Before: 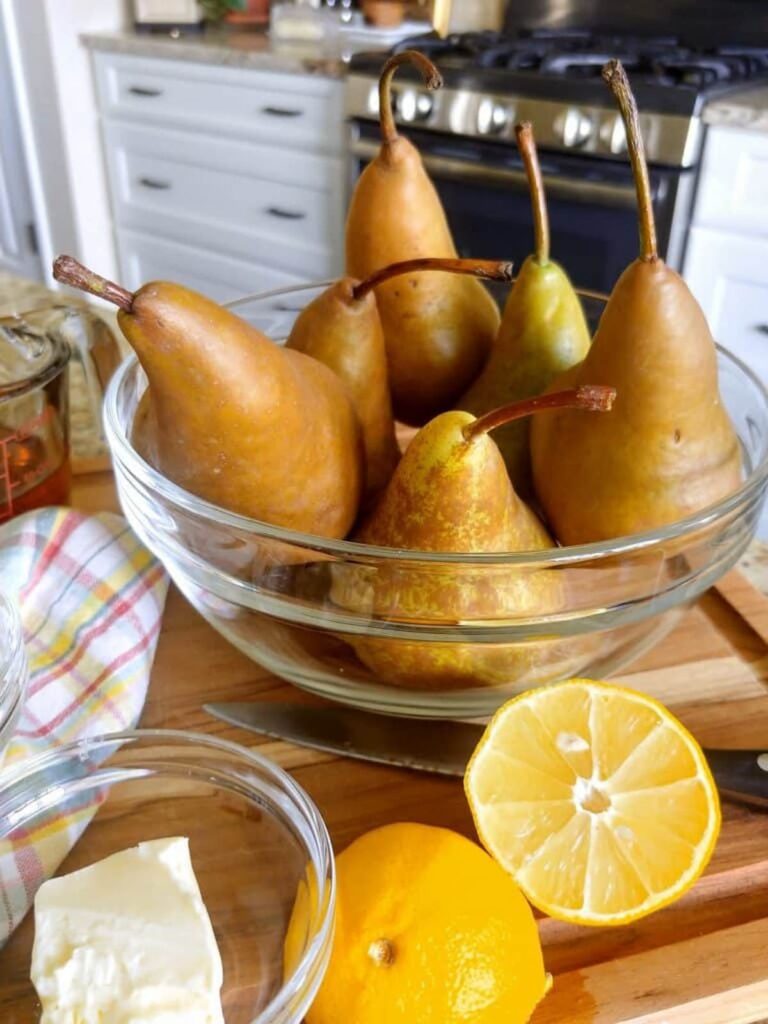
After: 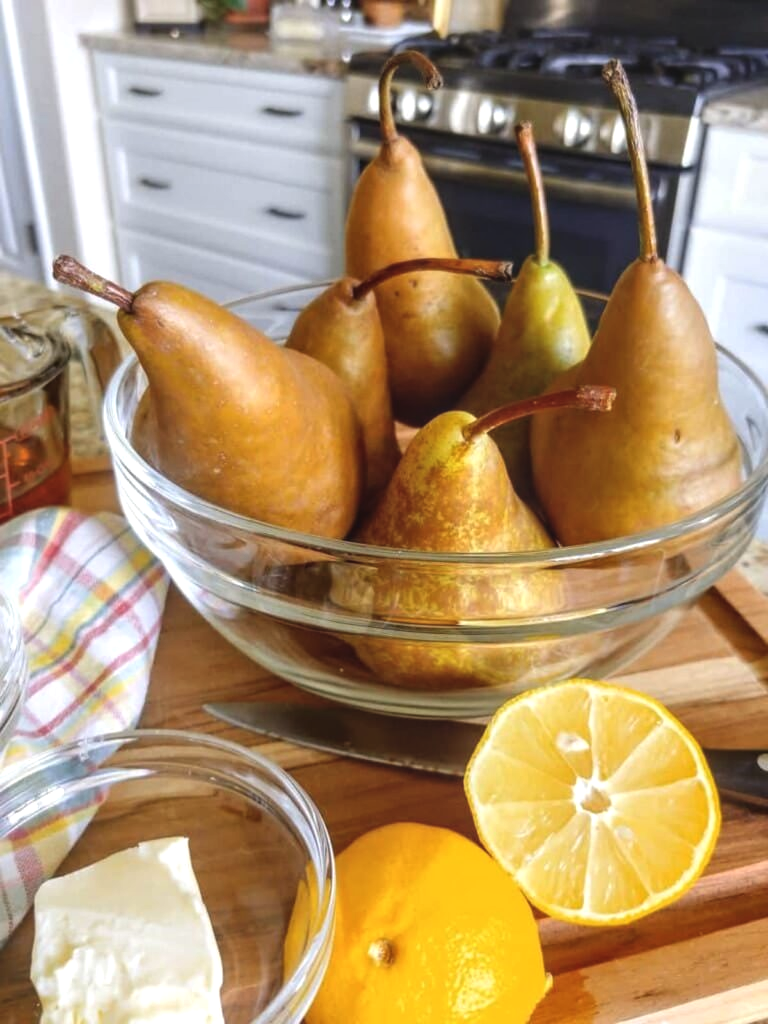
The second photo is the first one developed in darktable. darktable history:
local contrast: on, module defaults
exposure: black level correction -0.008, exposure 0.072 EV, compensate exposure bias true, compensate highlight preservation false
